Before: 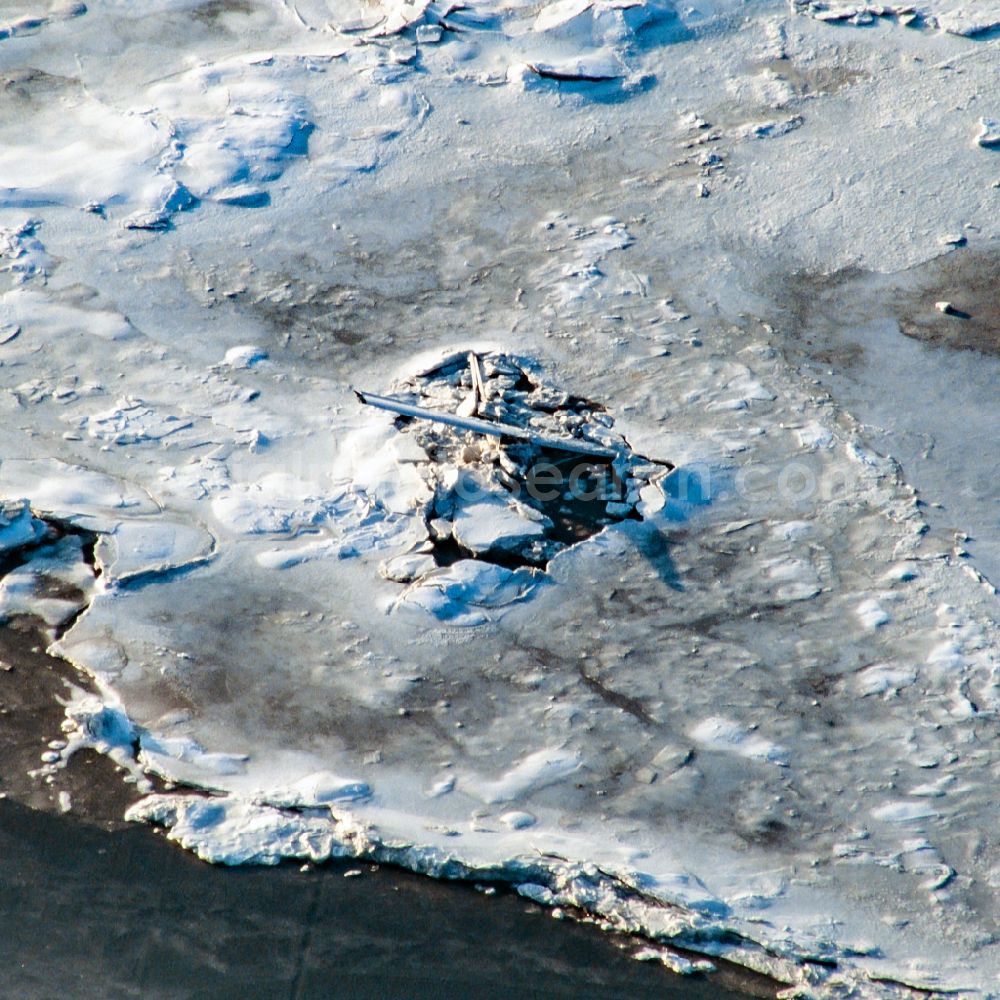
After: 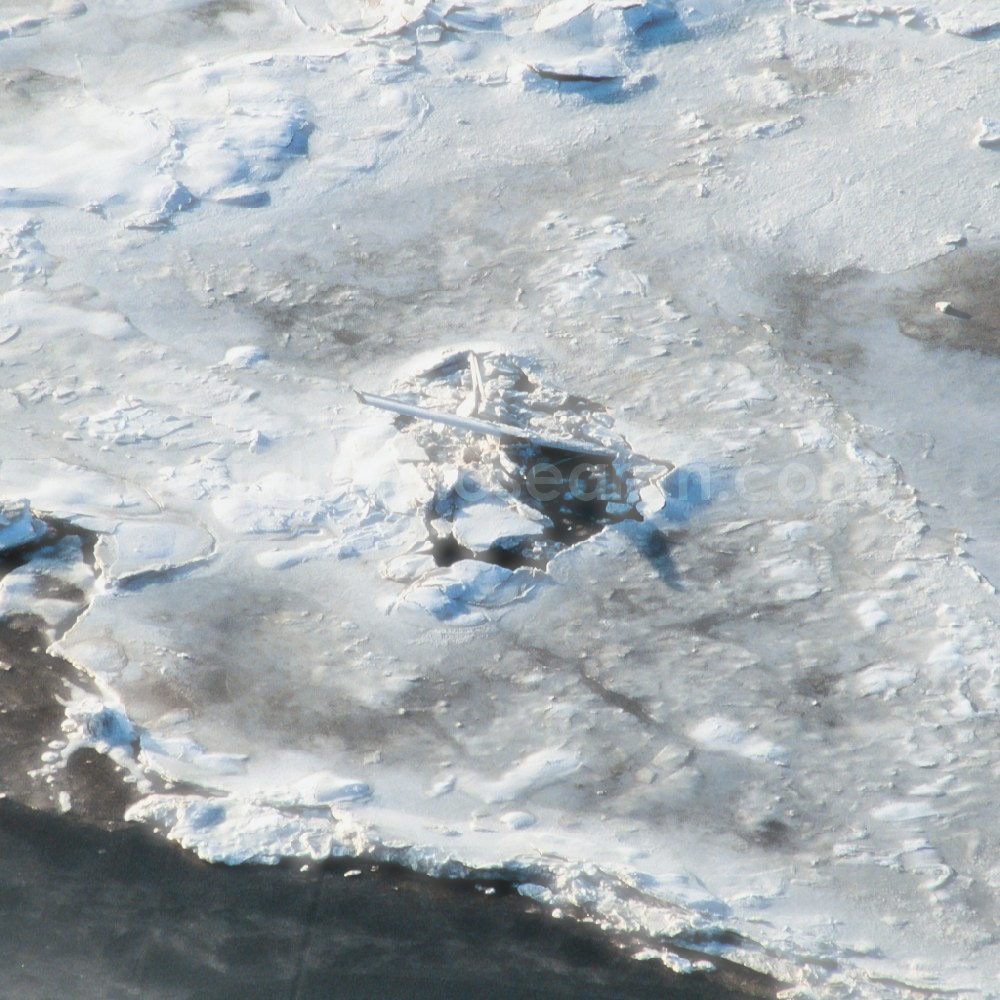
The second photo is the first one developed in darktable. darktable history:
haze removal: strength -0.9, distance 0.225, compatibility mode true, adaptive false | blend: blend mode normal, opacity 15%; mask: uniform (no mask)
